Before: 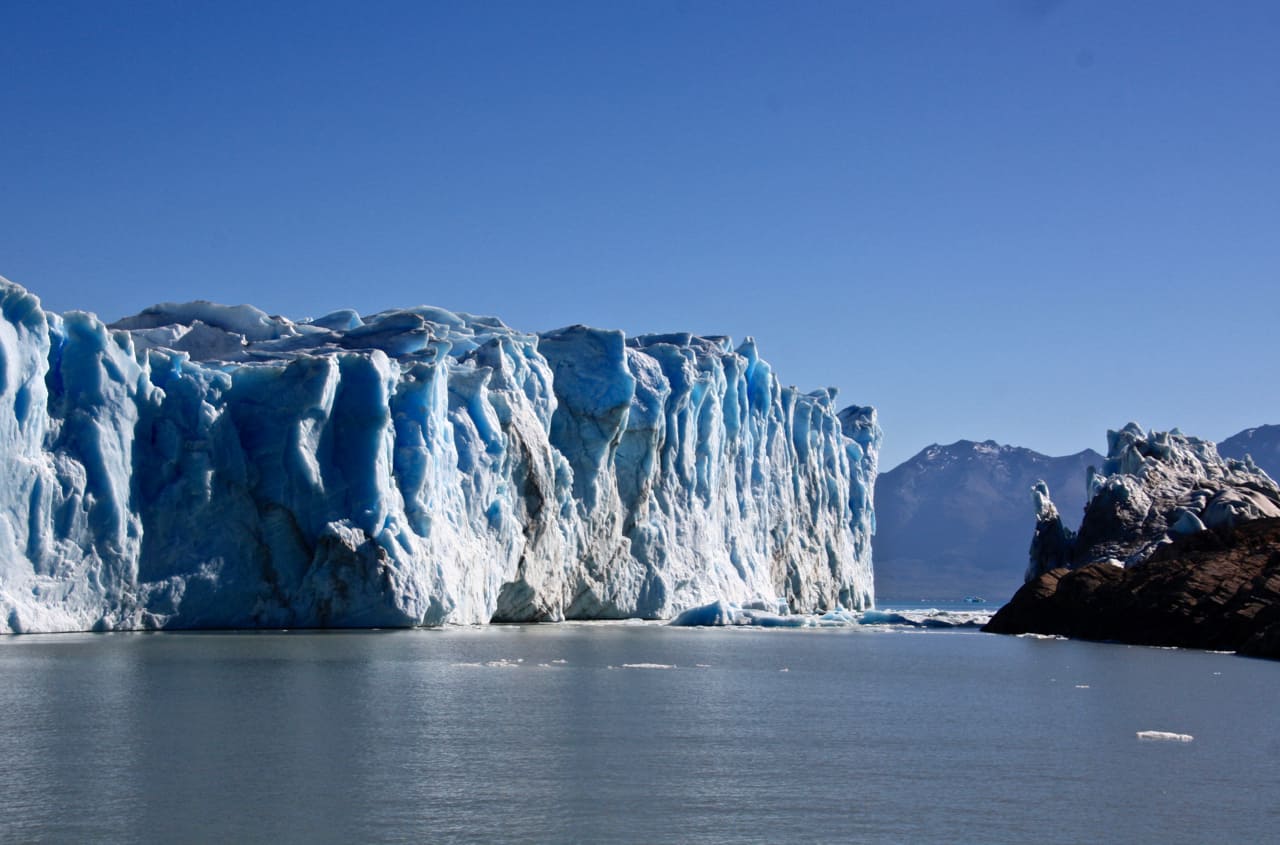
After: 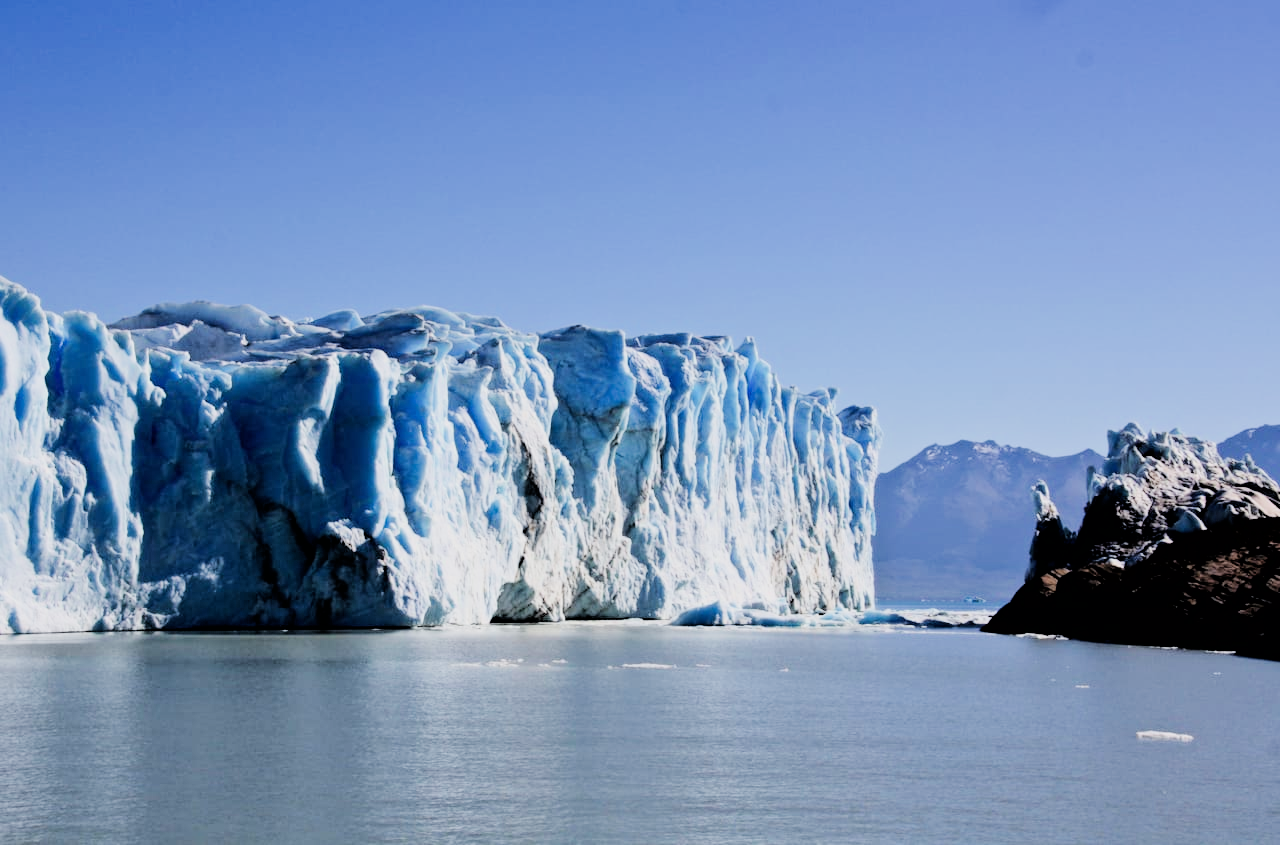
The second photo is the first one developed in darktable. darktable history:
filmic rgb: black relative exposure -3.21 EV, white relative exposure 7.02 EV, hardness 1.46, contrast 1.35
exposure: exposure 1.061 EV, compensate highlight preservation false
